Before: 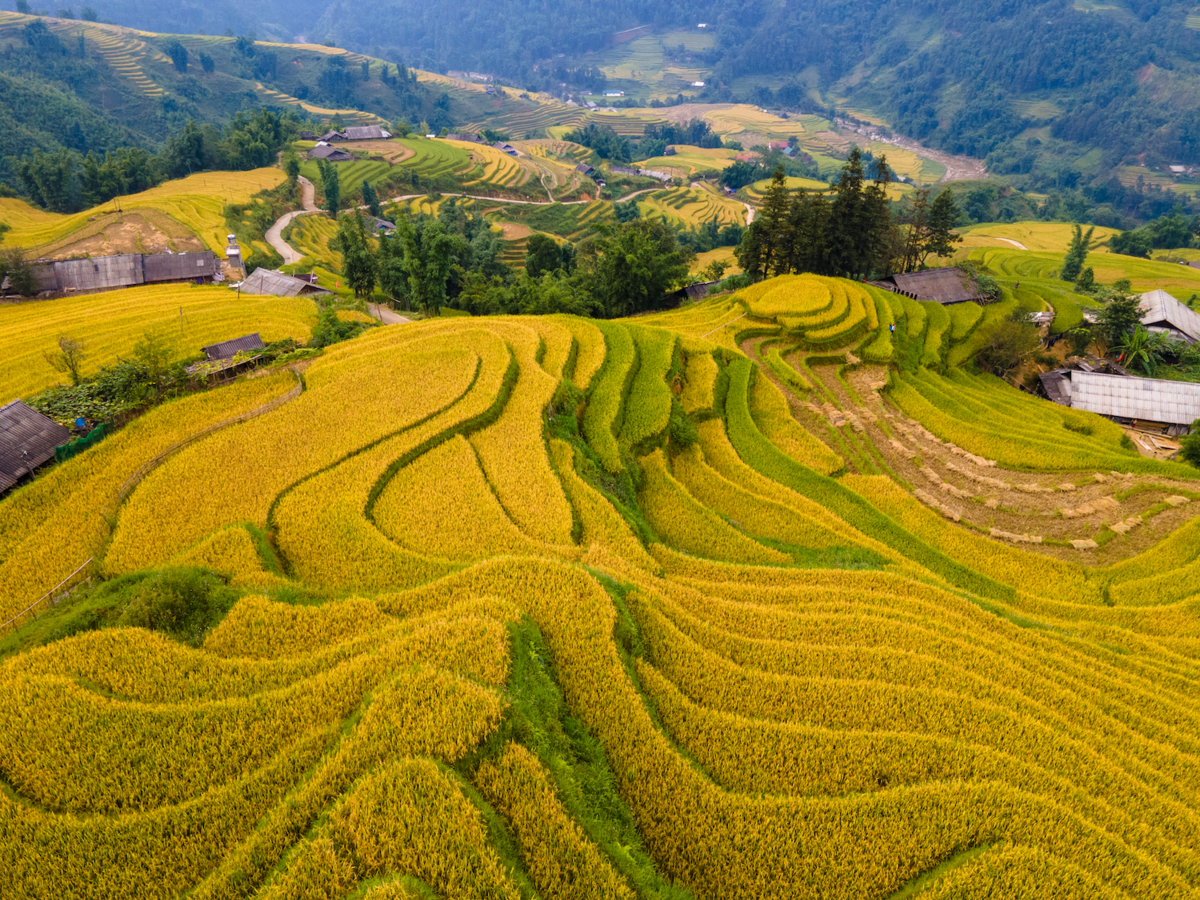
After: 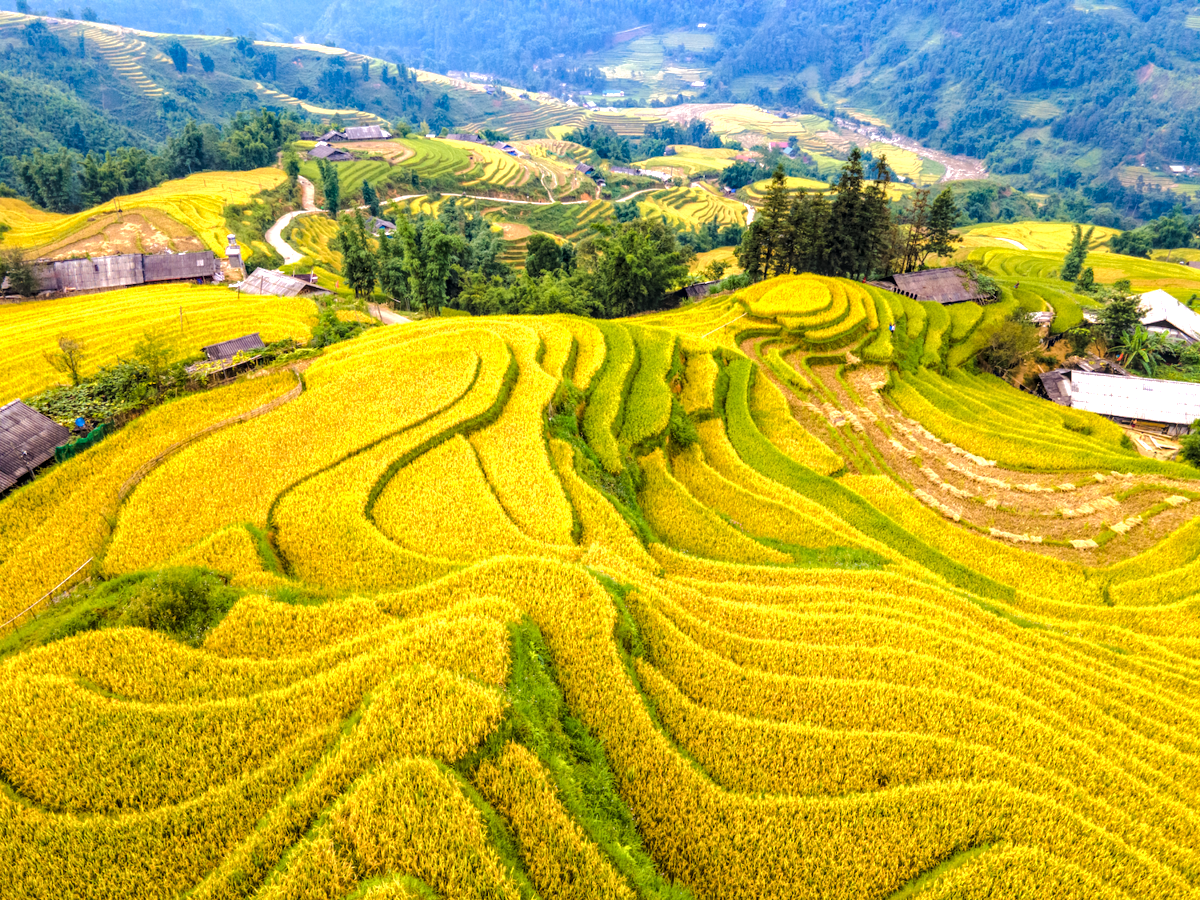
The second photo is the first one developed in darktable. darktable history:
local contrast: on, module defaults
tone curve: curves: ch0 [(0, 0) (0.003, 0.002) (0.011, 0.006) (0.025, 0.013) (0.044, 0.019) (0.069, 0.032) (0.1, 0.056) (0.136, 0.095) (0.177, 0.144) (0.224, 0.193) (0.277, 0.26) (0.335, 0.331) (0.399, 0.405) (0.468, 0.479) (0.543, 0.552) (0.623, 0.624) (0.709, 0.699) (0.801, 0.772) (0.898, 0.856) (1, 1)], color space Lab, linked channels, preserve colors none
exposure: black level correction 0, exposure 1.095 EV, compensate exposure bias true, compensate highlight preservation false
haze removal: compatibility mode true, adaptive false
